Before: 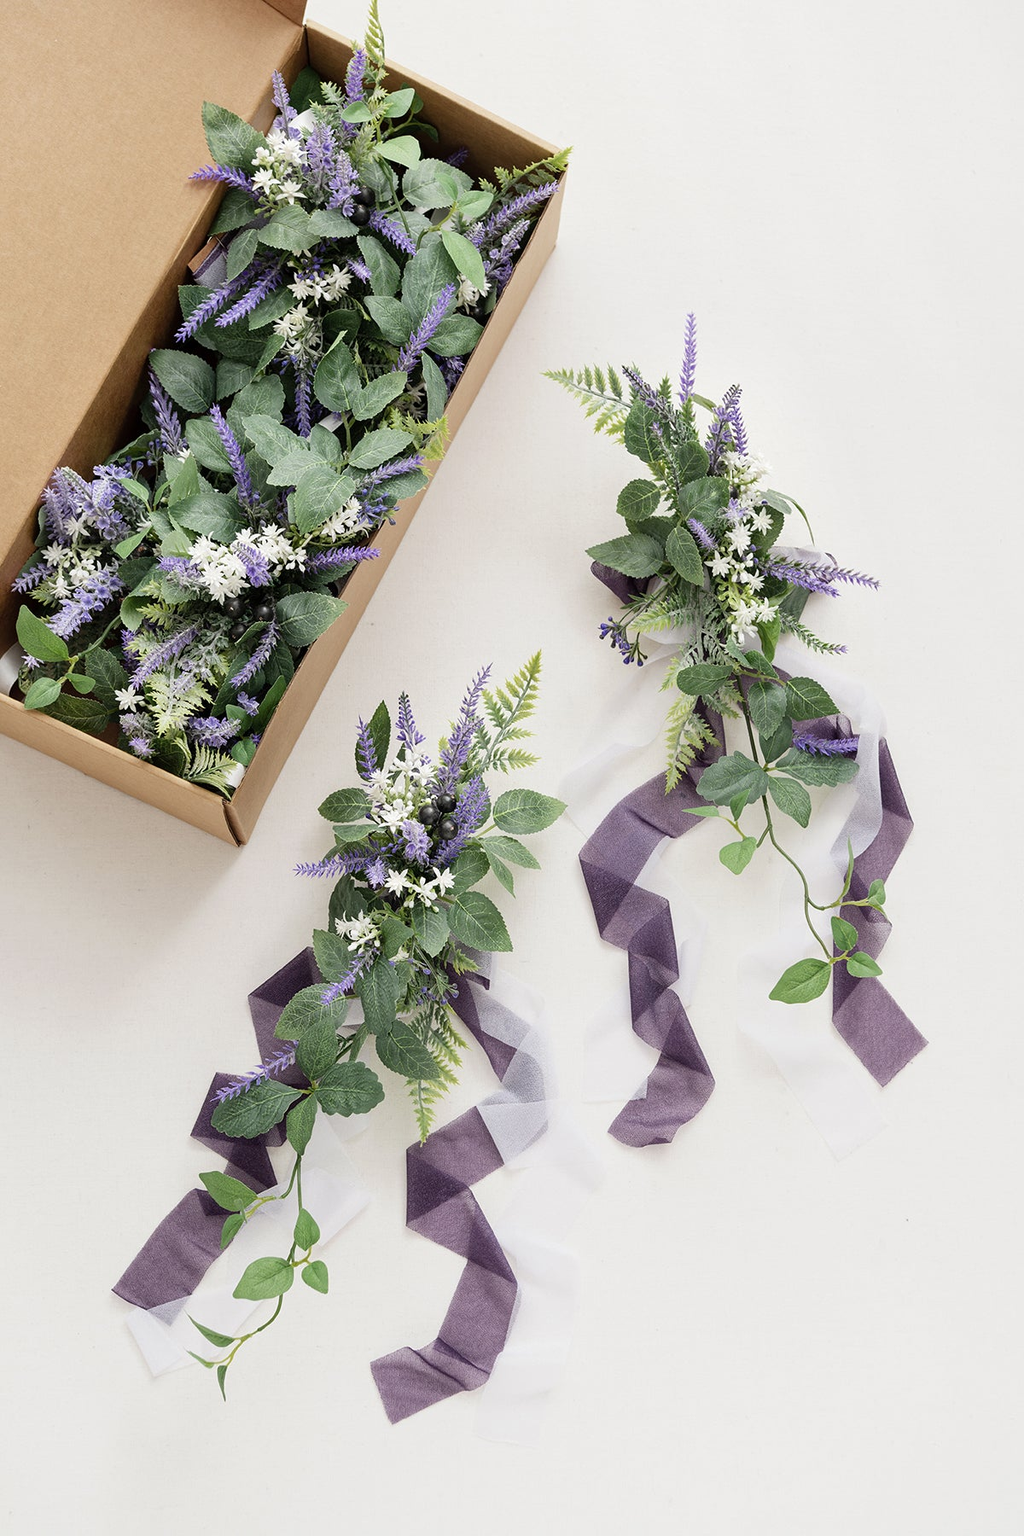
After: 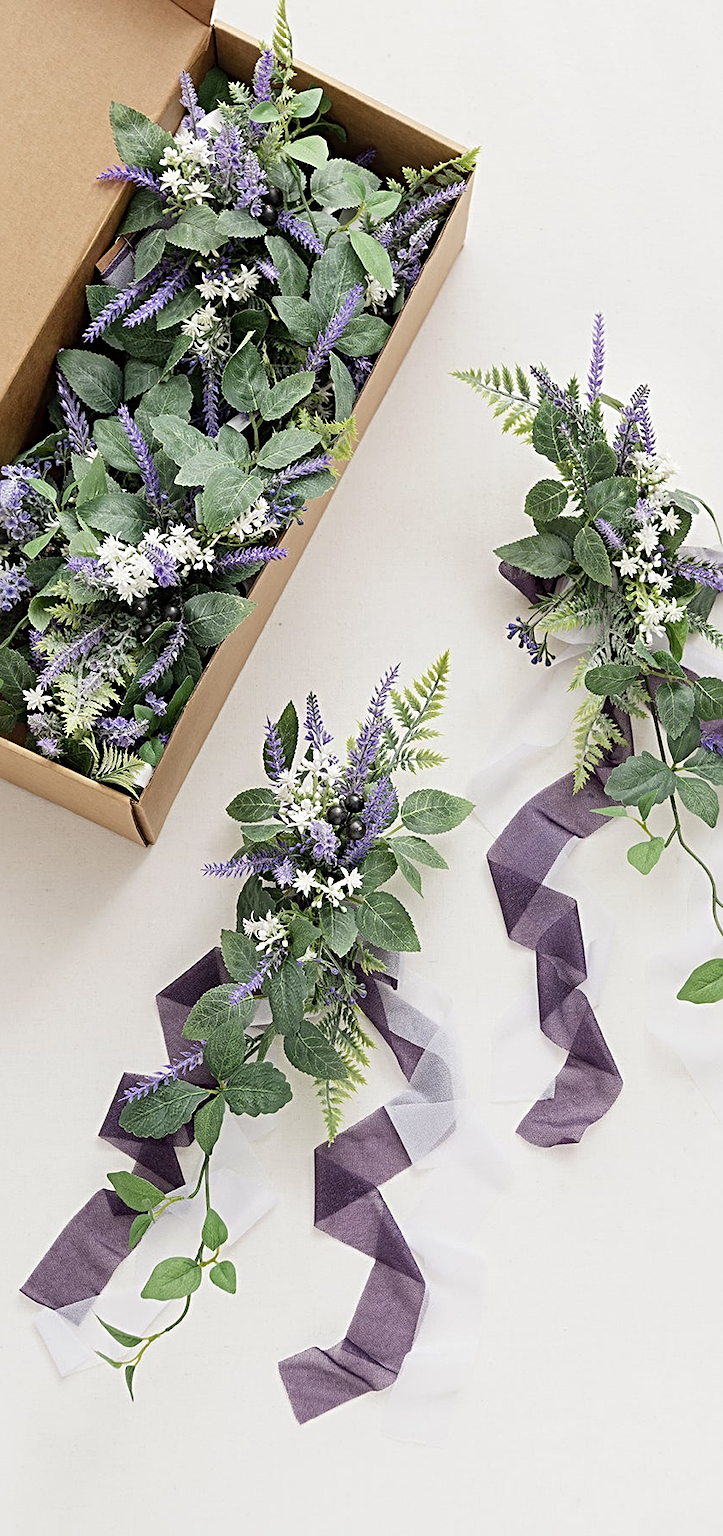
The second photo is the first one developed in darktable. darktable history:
sharpen: radius 3.95
crop and rotate: left 9.05%, right 20.205%
